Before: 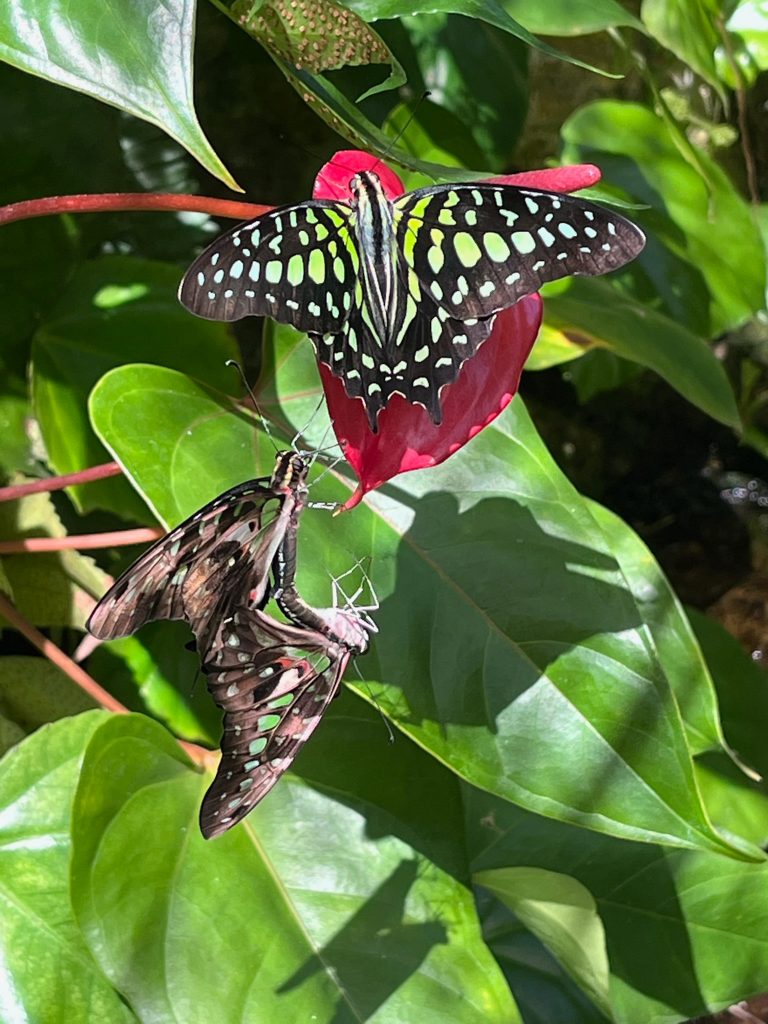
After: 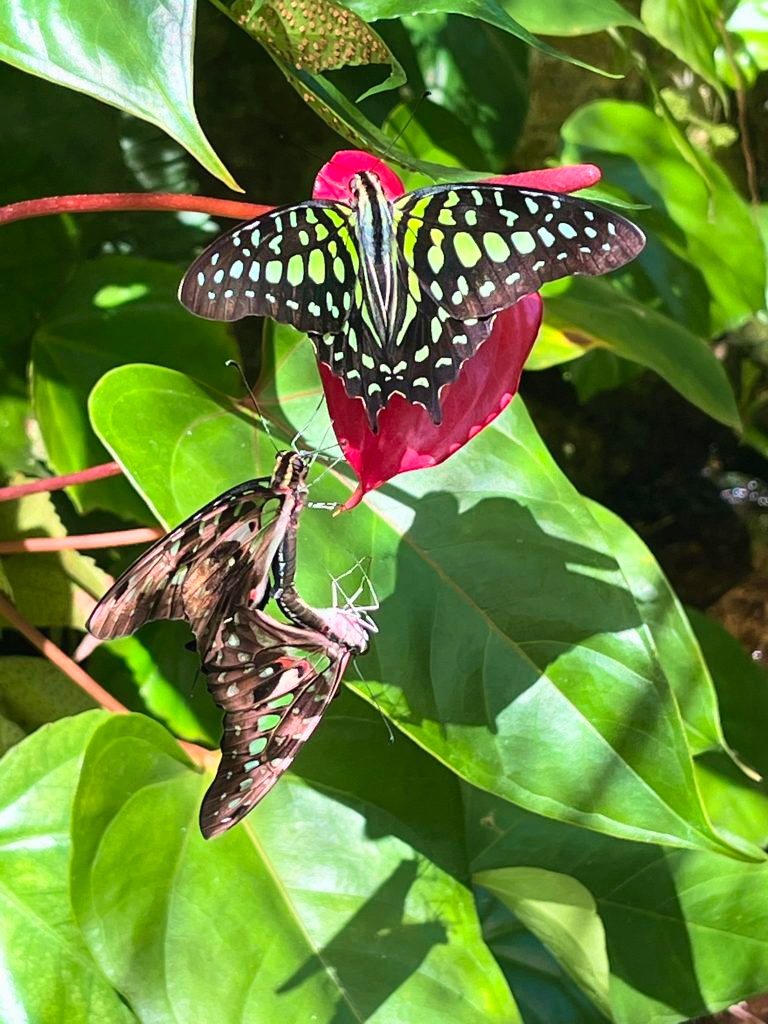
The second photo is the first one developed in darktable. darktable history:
velvia: strength 40.24%
contrast brightness saturation: contrast 0.195, brightness 0.159, saturation 0.219
